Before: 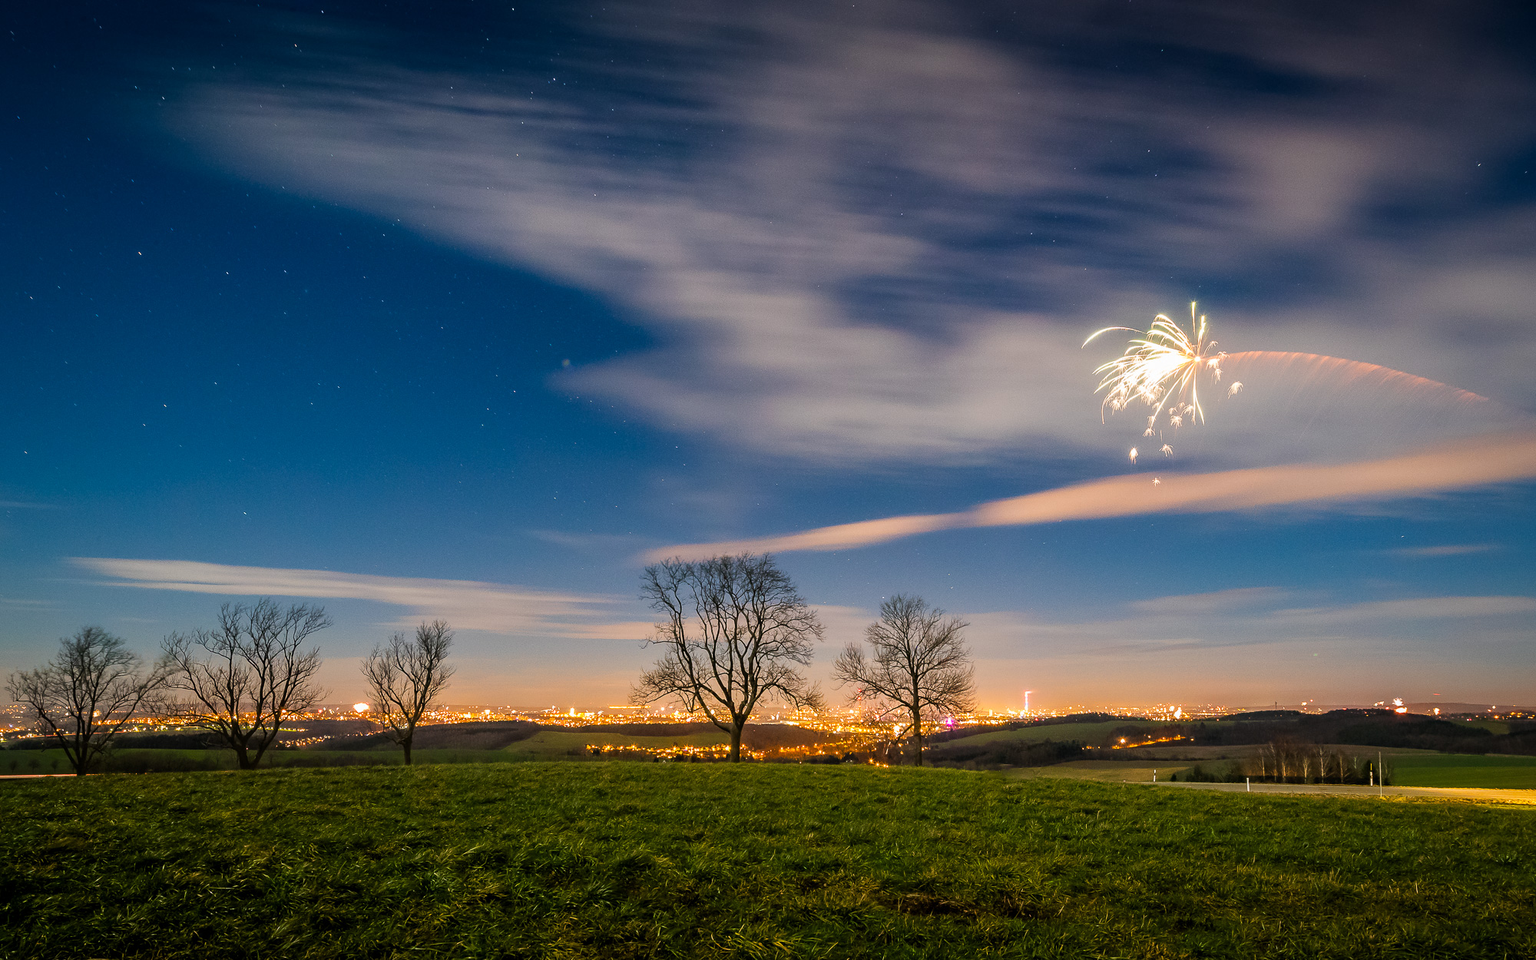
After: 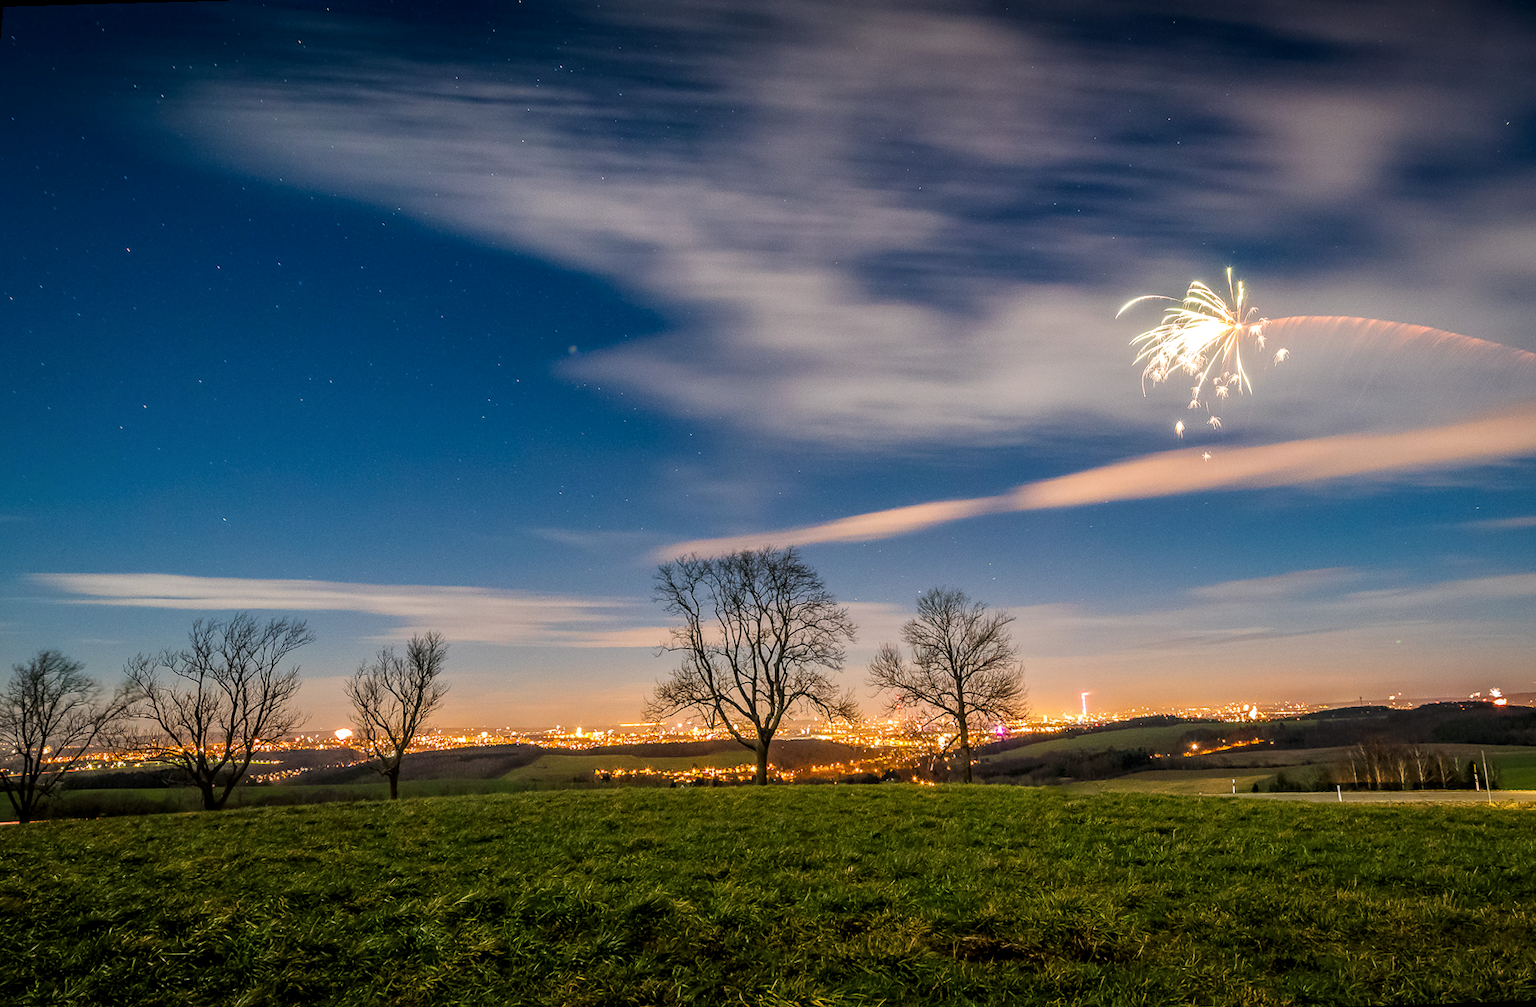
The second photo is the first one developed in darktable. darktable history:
rotate and perspective: rotation -1.68°, lens shift (vertical) -0.146, crop left 0.049, crop right 0.912, crop top 0.032, crop bottom 0.96
local contrast: on, module defaults
